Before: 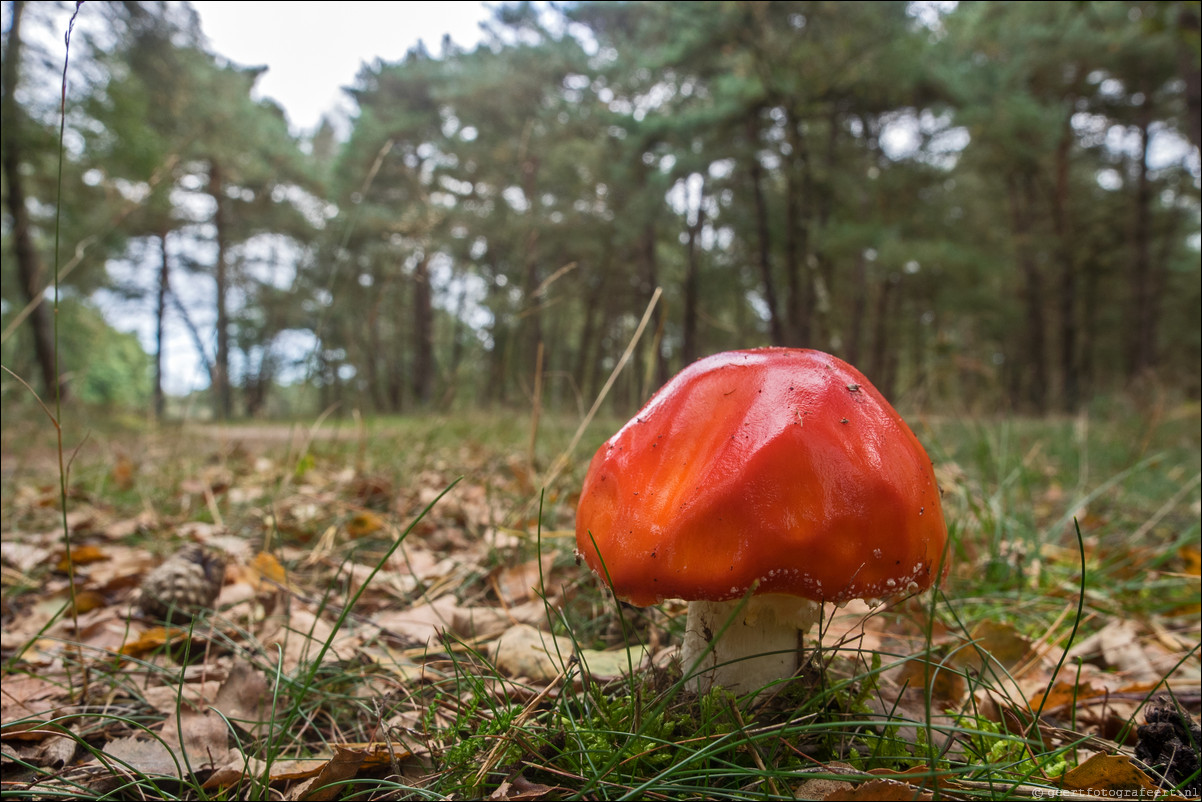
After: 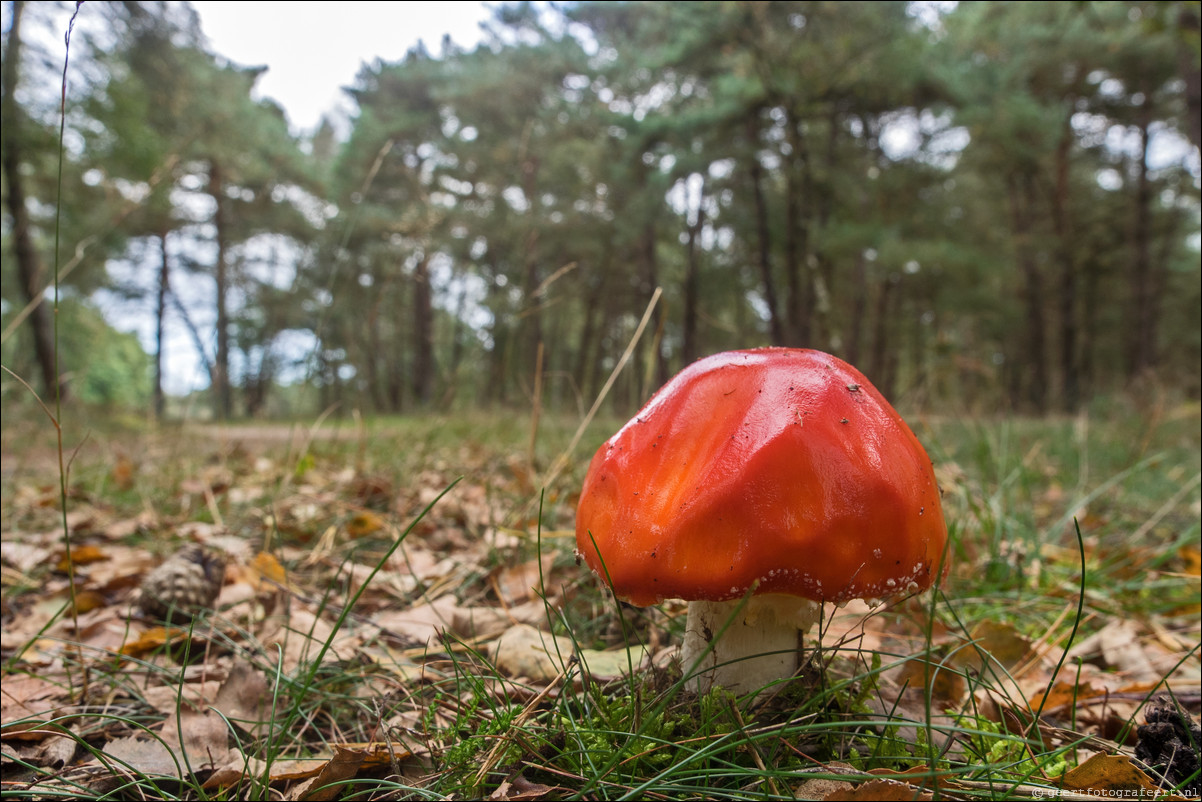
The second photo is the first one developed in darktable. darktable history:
shadows and highlights: radius 127.11, shadows 30.36, highlights -31.07, low approximation 0.01, soften with gaussian
